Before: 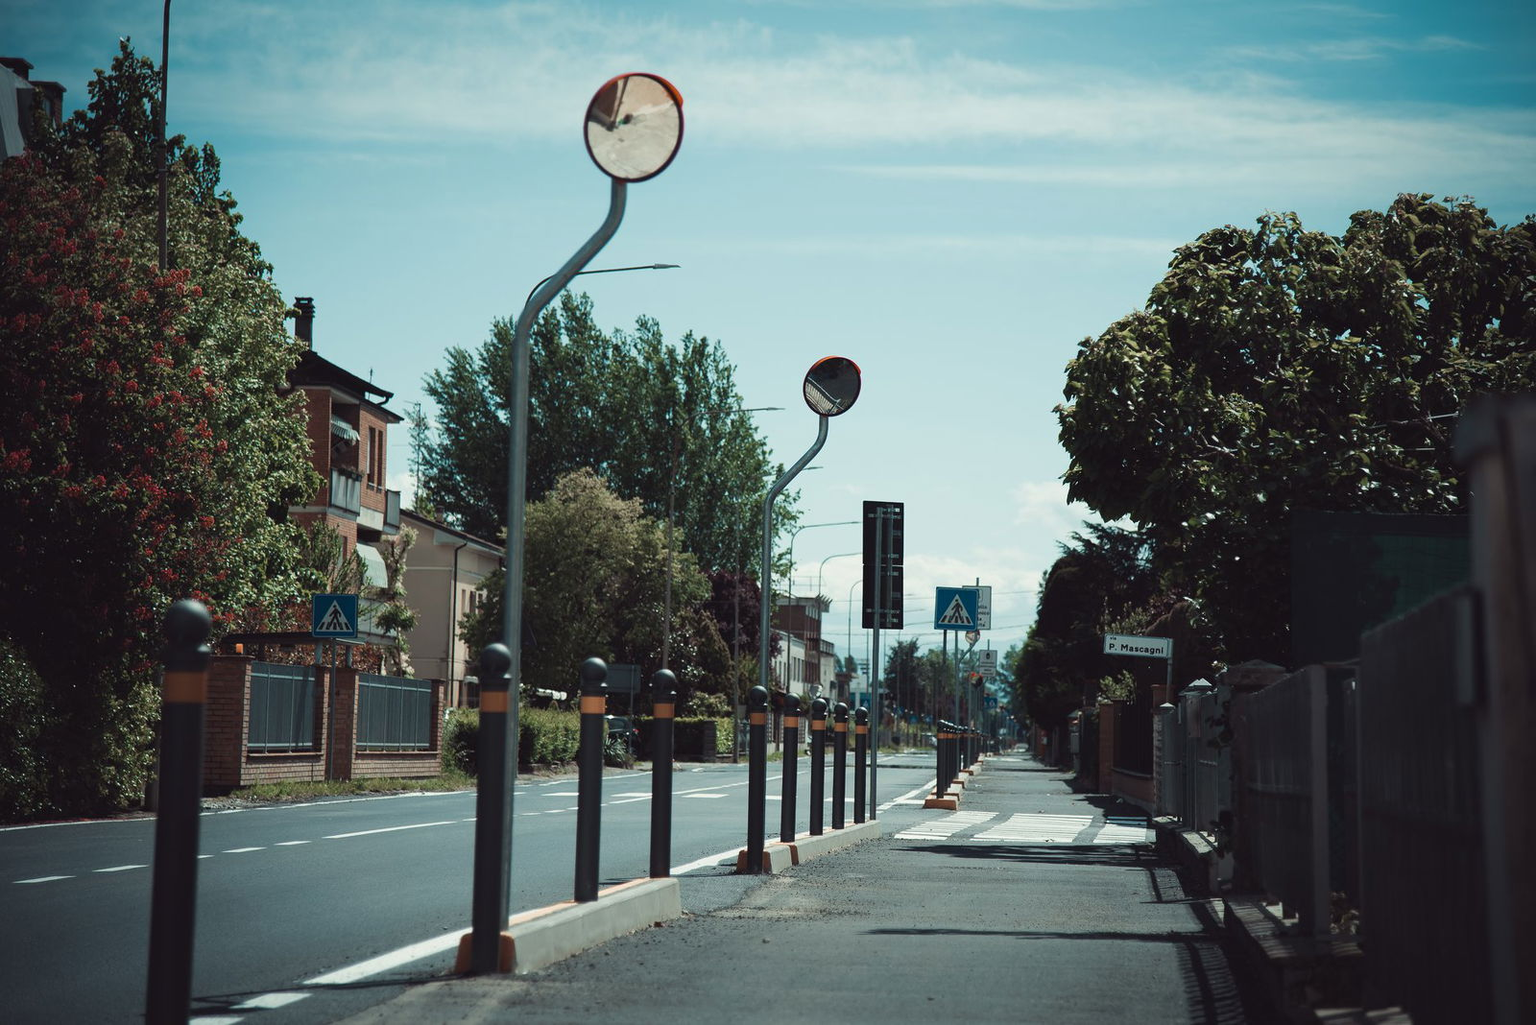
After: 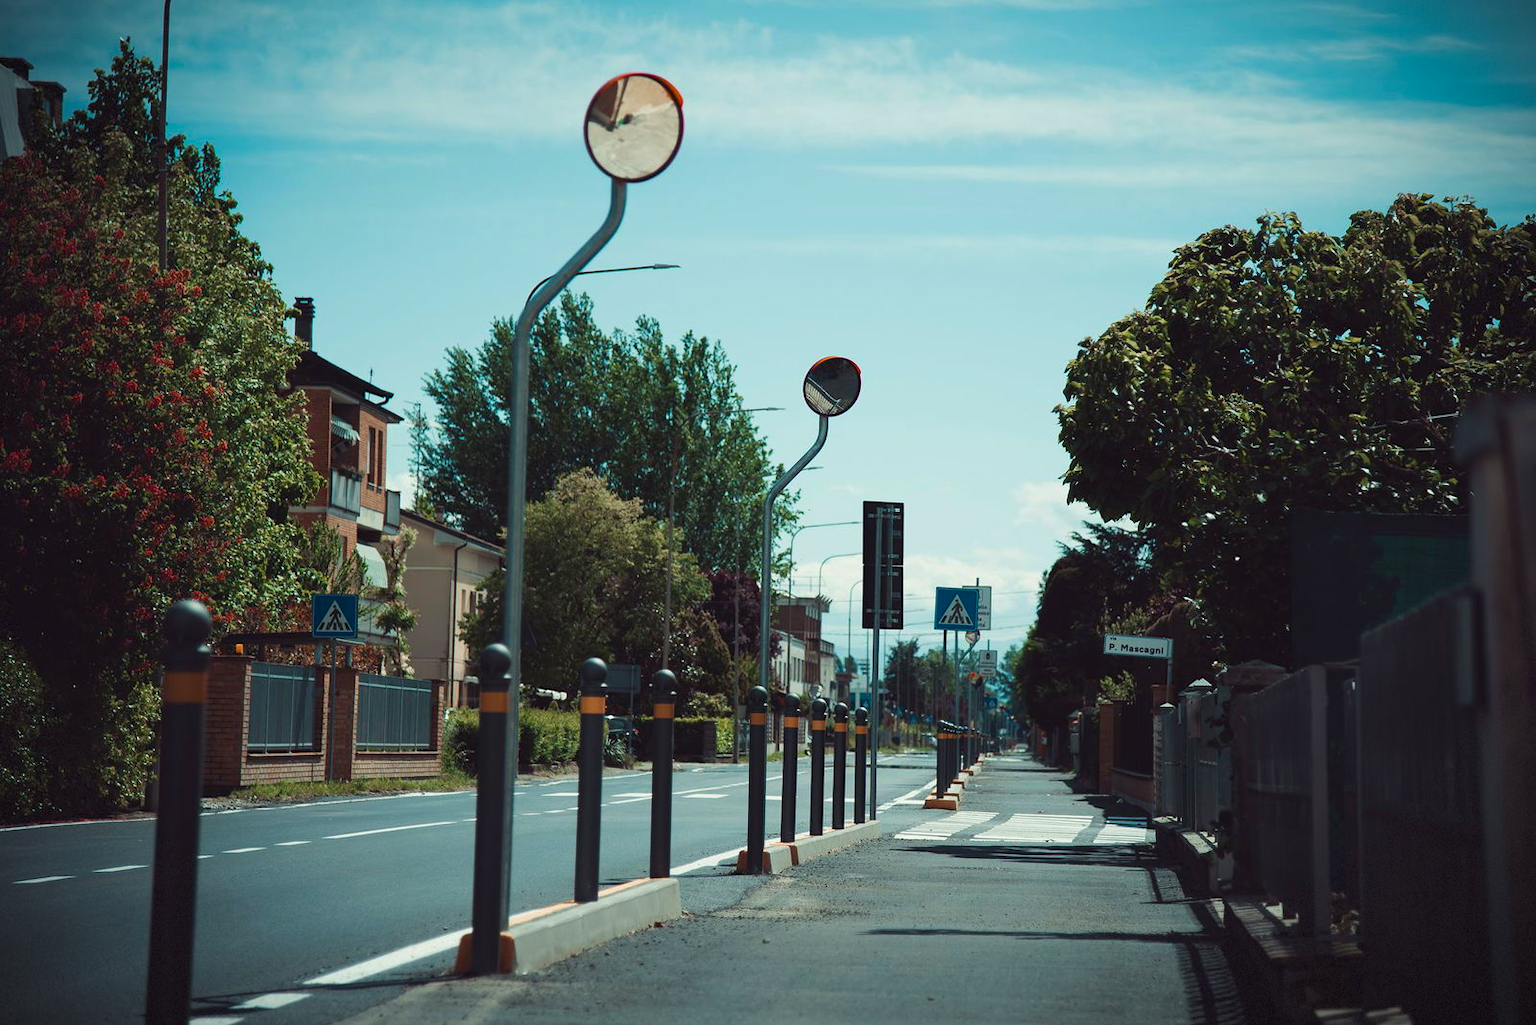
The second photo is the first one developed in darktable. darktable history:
color balance rgb: perceptual saturation grading › global saturation 30%, global vibrance 20%
vignetting: fall-off start 100%, brightness -0.406, saturation -0.3, width/height ratio 1.324, dithering 8-bit output, unbound false
